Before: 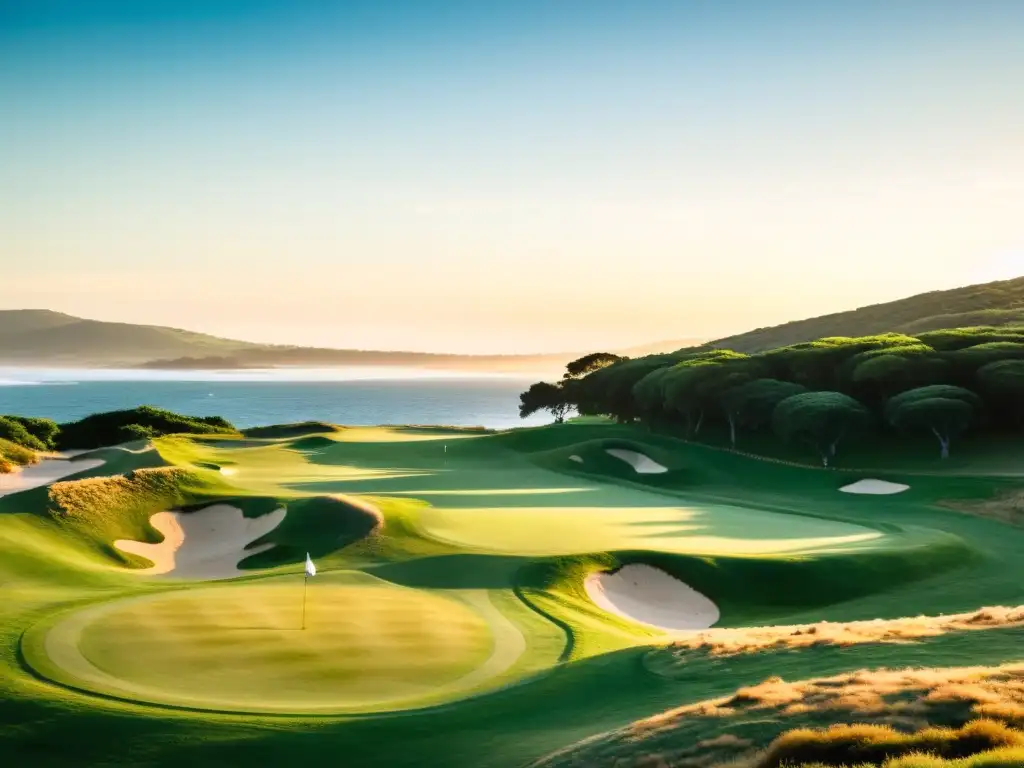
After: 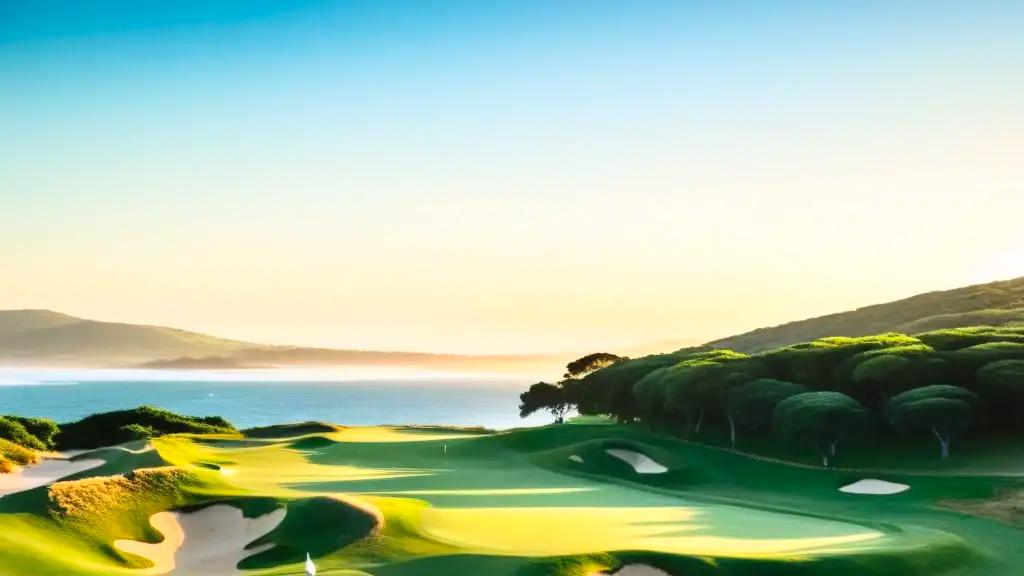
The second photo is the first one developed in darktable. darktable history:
crop: bottom 24.982%
contrast brightness saturation: contrast 0.196, brightness 0.159, saturation 0.229
